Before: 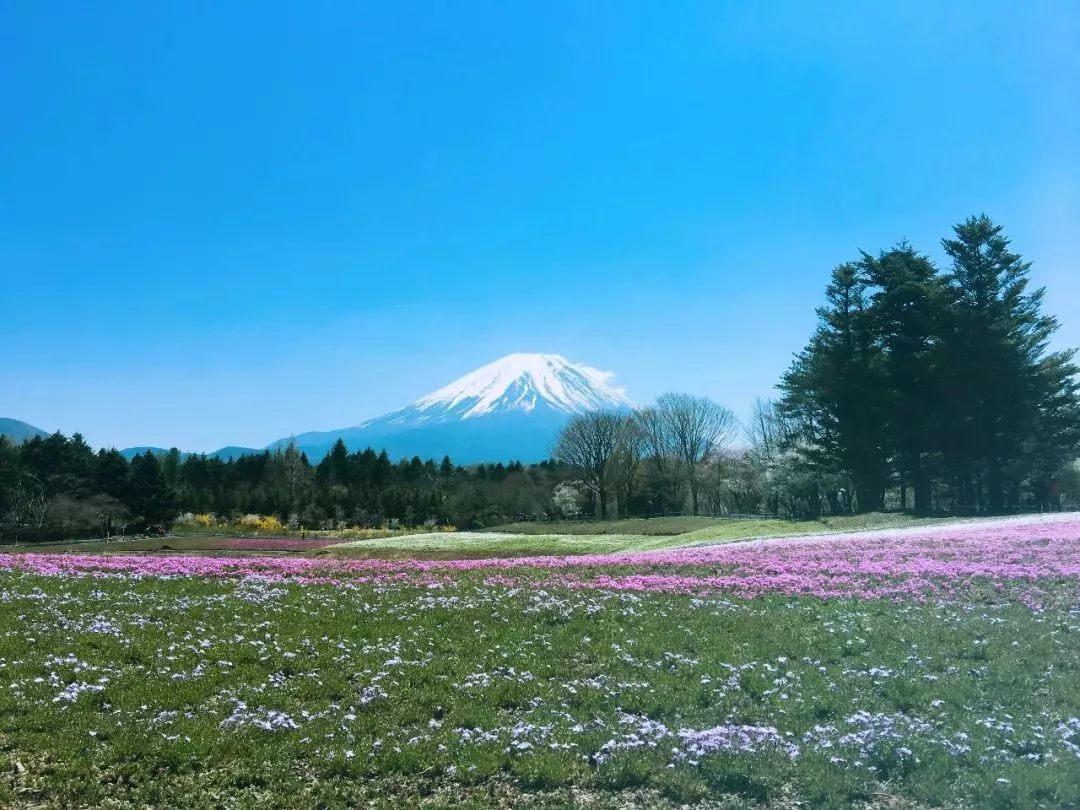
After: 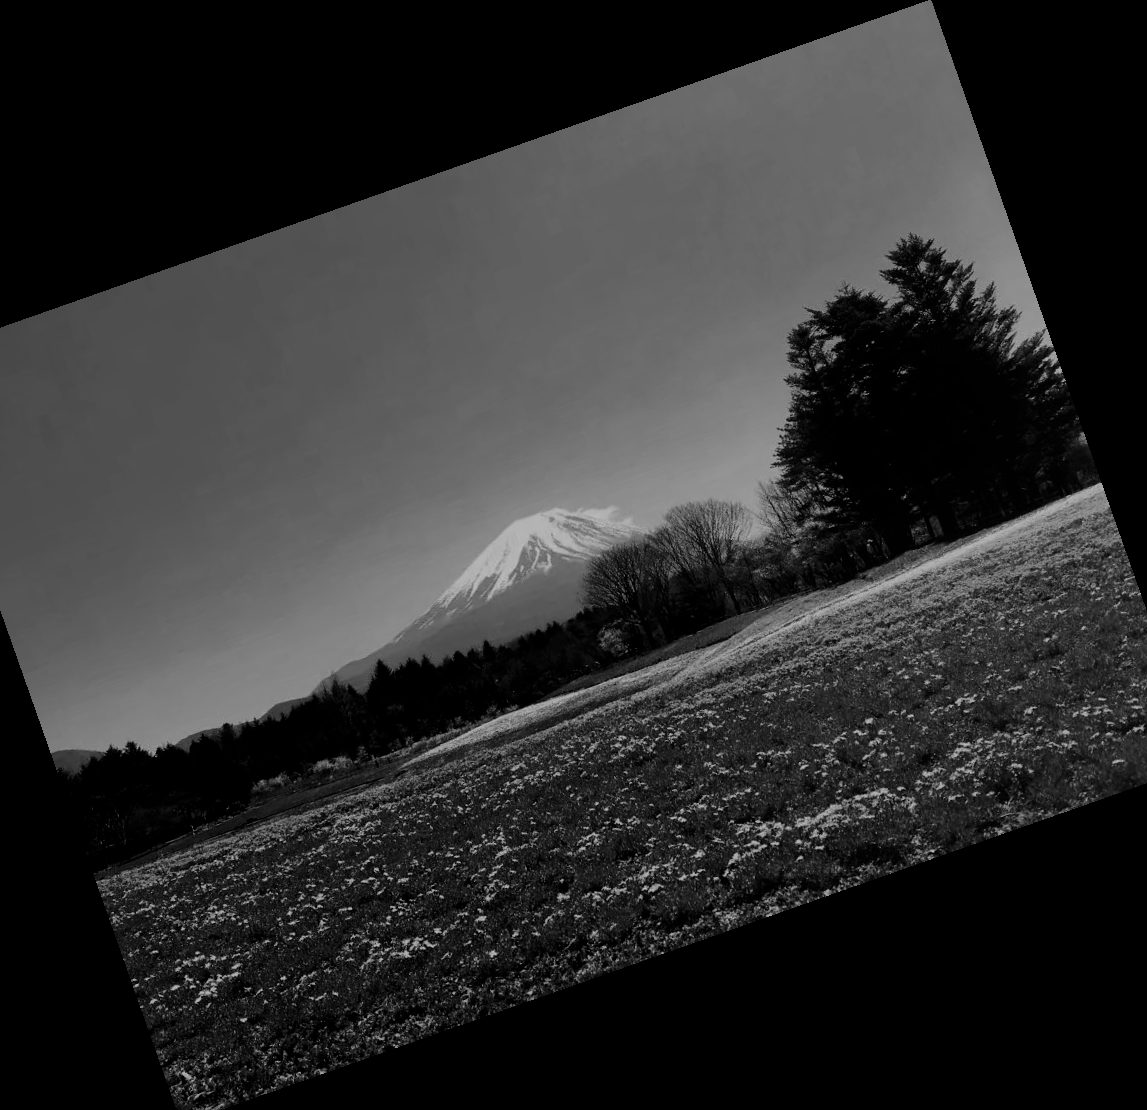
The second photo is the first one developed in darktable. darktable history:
crop and rotate: angle 19.43°, left 6.812%, right 4.125%, bottom 1.087%
filmic rgb: black relative exposure -5 EV, hardness 2.88, contrast 1.3, highlights saturation mix -30%
contrast brightness saturation: contrast -0.03, brightness -0.59, saturation -1
